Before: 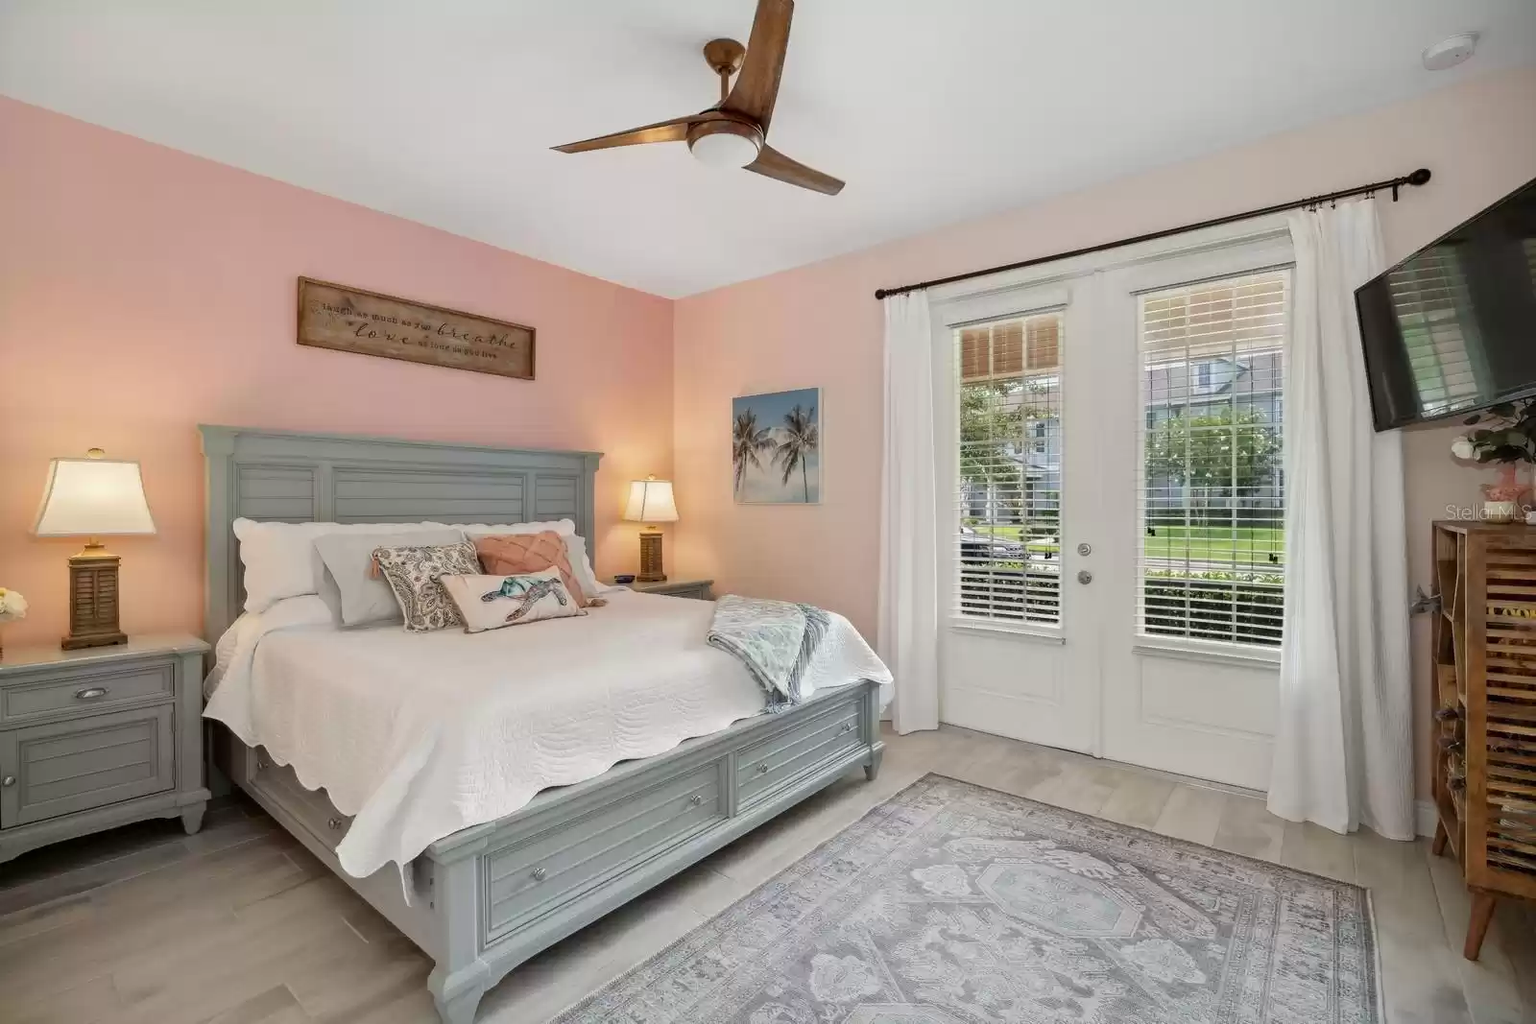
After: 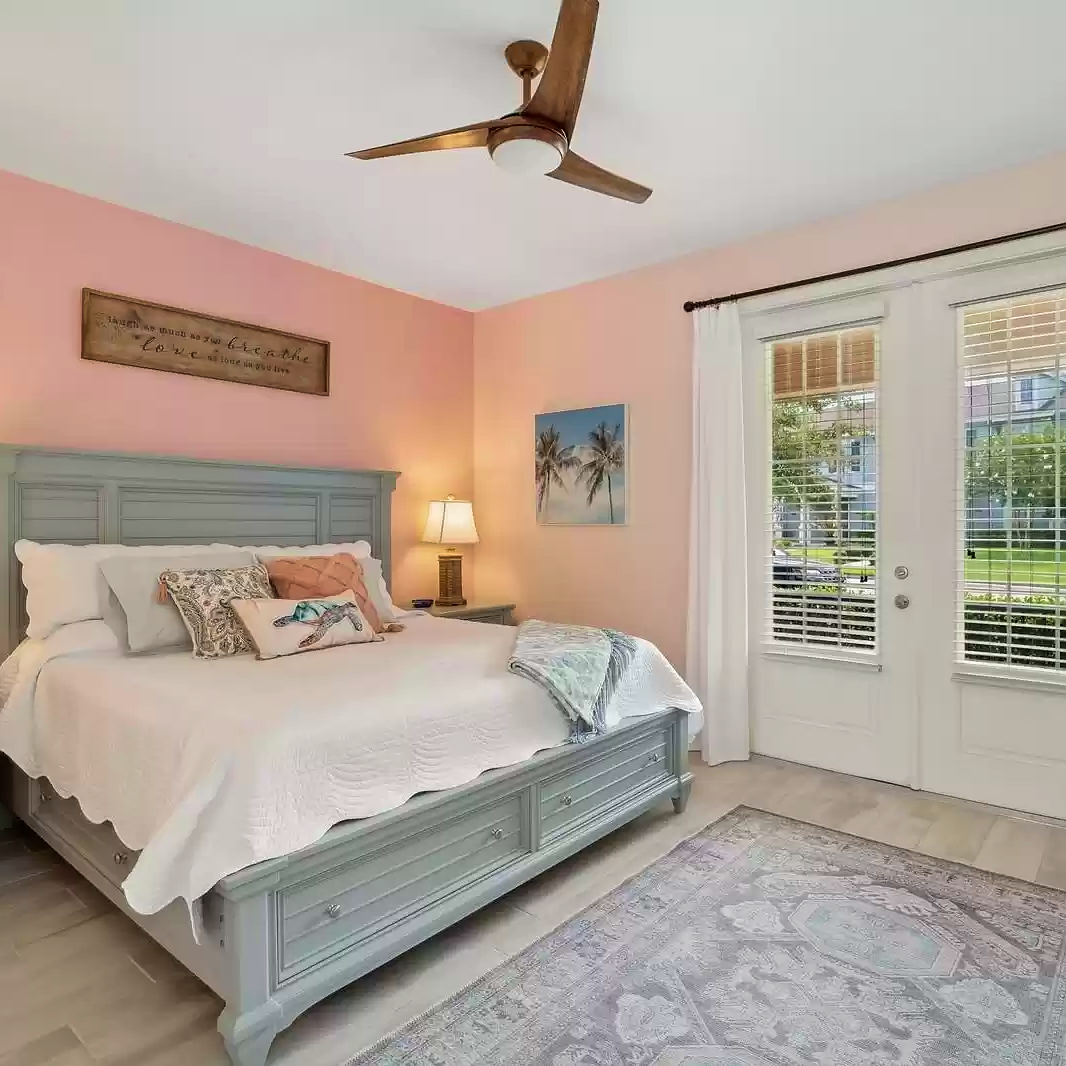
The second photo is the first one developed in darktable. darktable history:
crop and rotate: left 14.292%, right 19.041%
velvia: strength 36.57%
sharpen: radius 1
